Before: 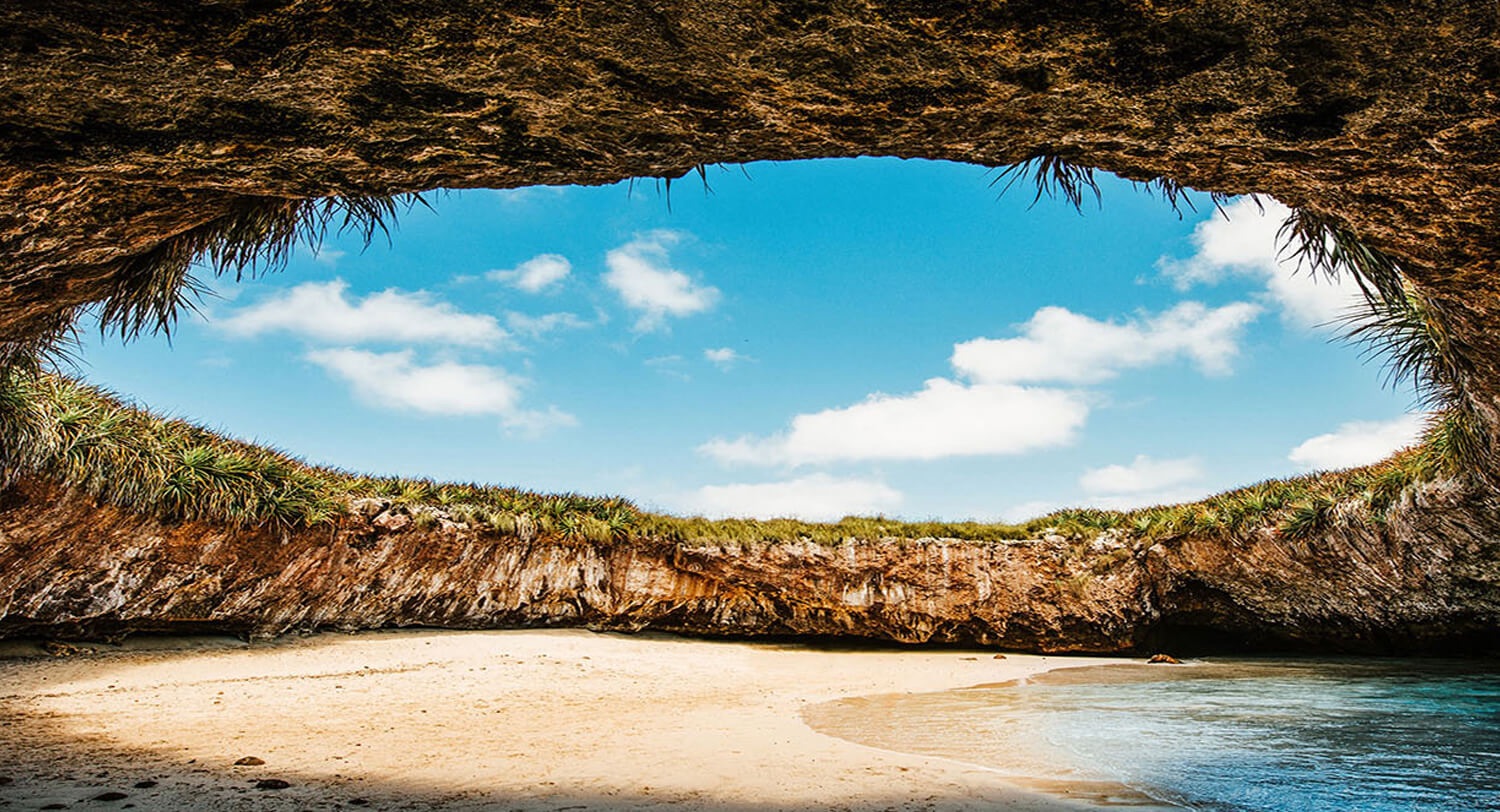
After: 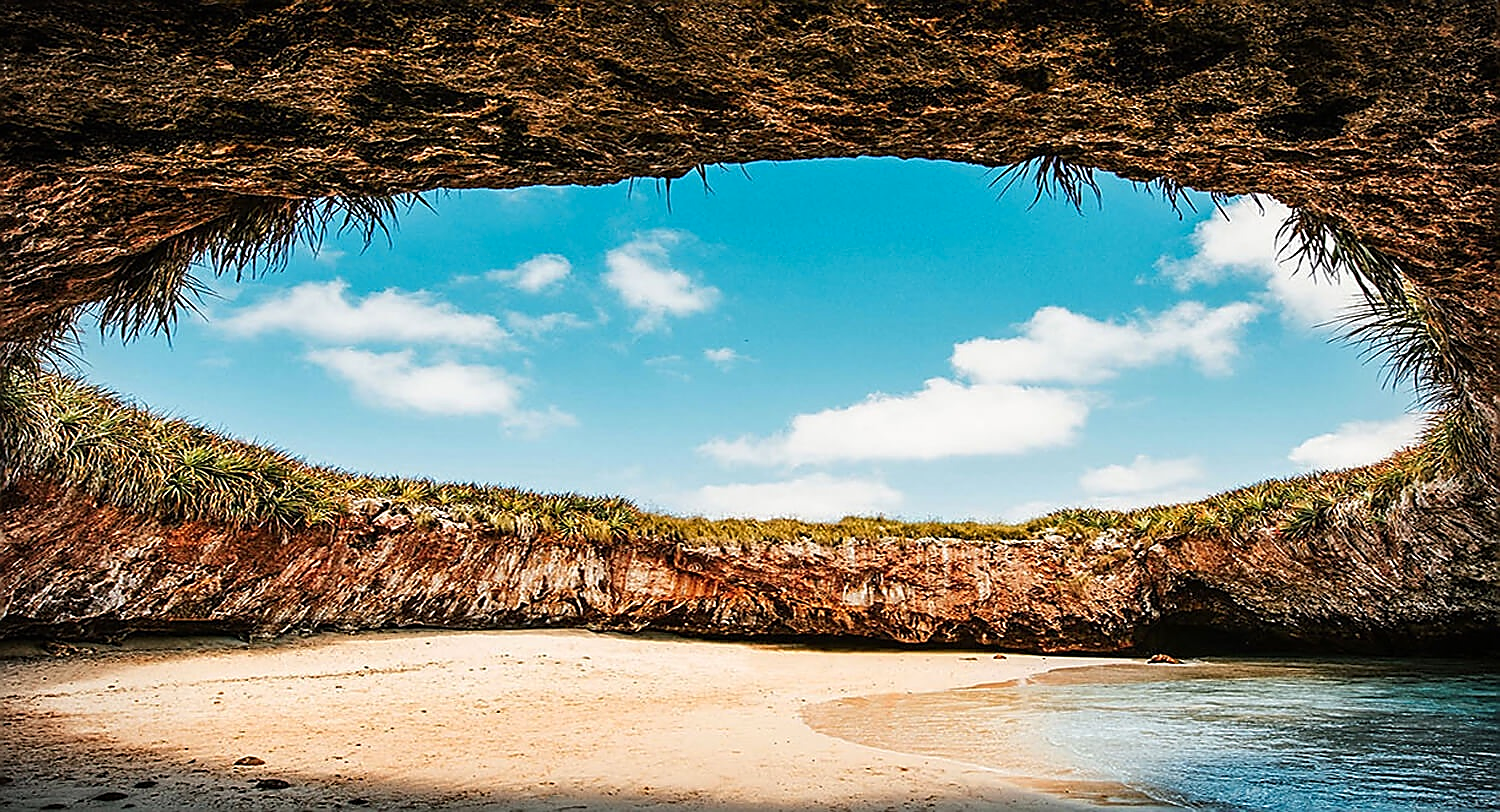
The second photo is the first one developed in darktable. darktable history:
sharpen: radius 1.408, amount 1.256, threshold 0.801
vignetting: fall-off radius 81.61%, unbound false
color zones: curves: ch1 [(0.239, 0.552) (0.75, 0.5)]; ch2 [(0.25, 0.462) (0.749, 0.457)]
